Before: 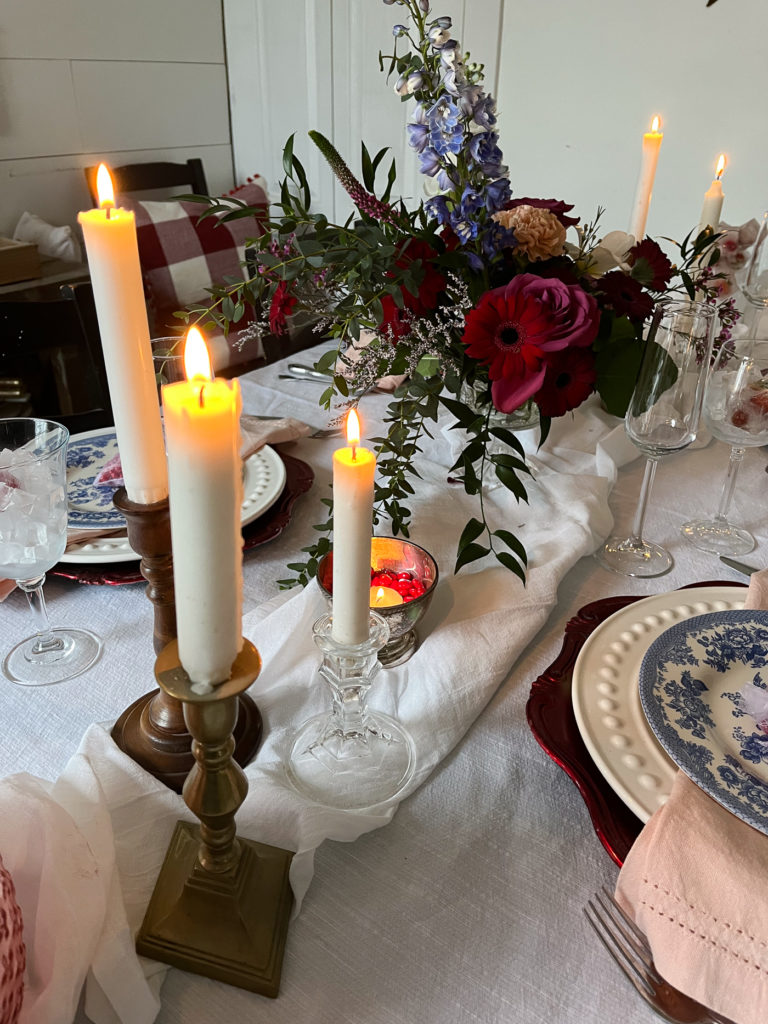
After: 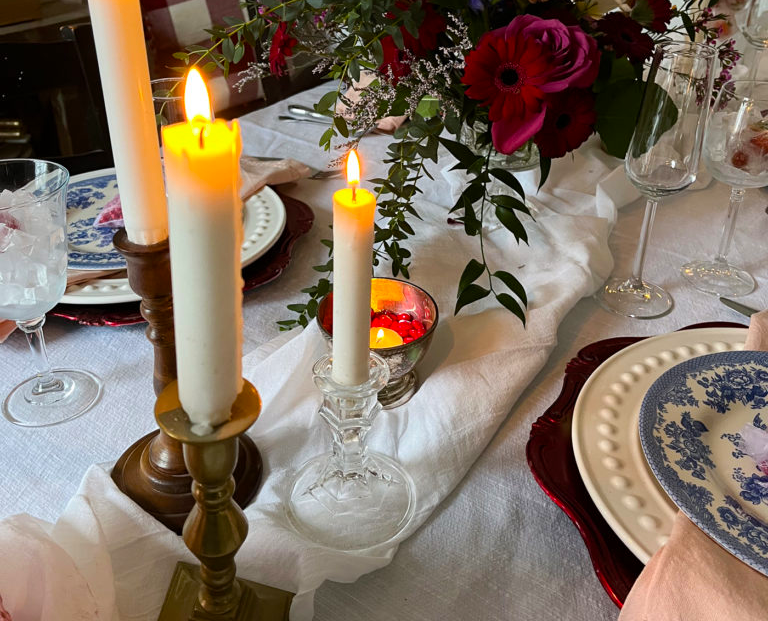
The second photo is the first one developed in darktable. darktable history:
crop and rotate: top 25.357%, bottom 13.942%
color correction: highlights a* 0.003, highlights b* -0.283
color balance rgb: perceptual saturation grading › global saturation 20%, global vibrance 20%
